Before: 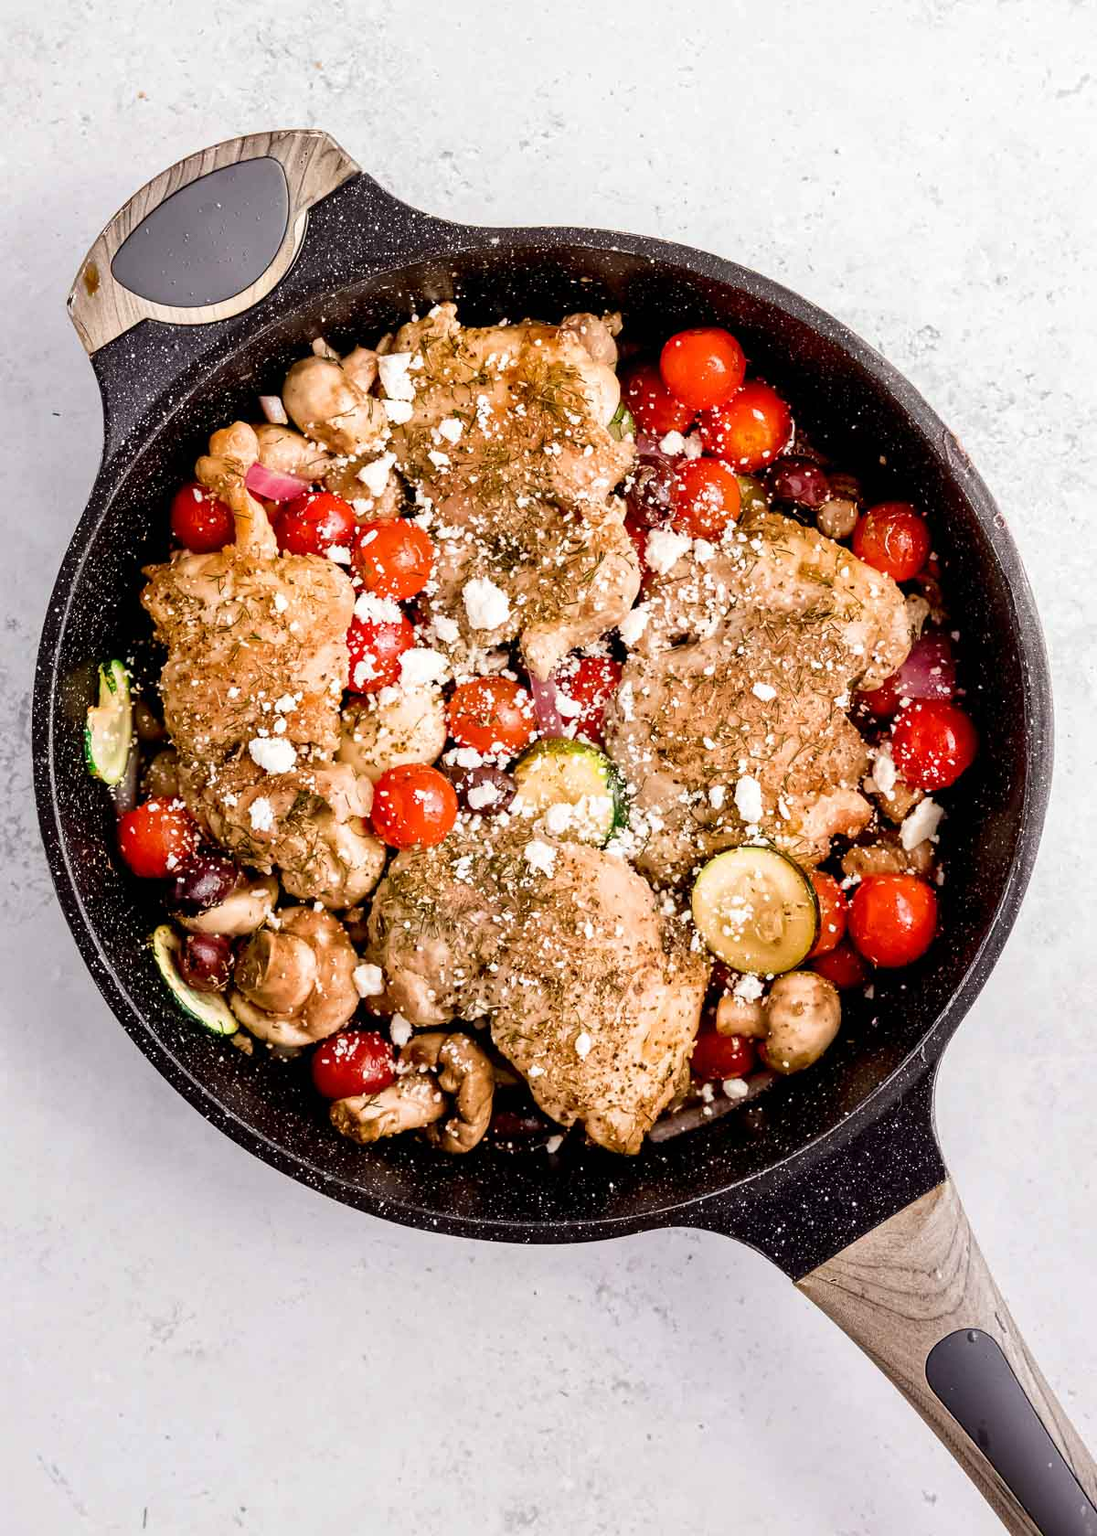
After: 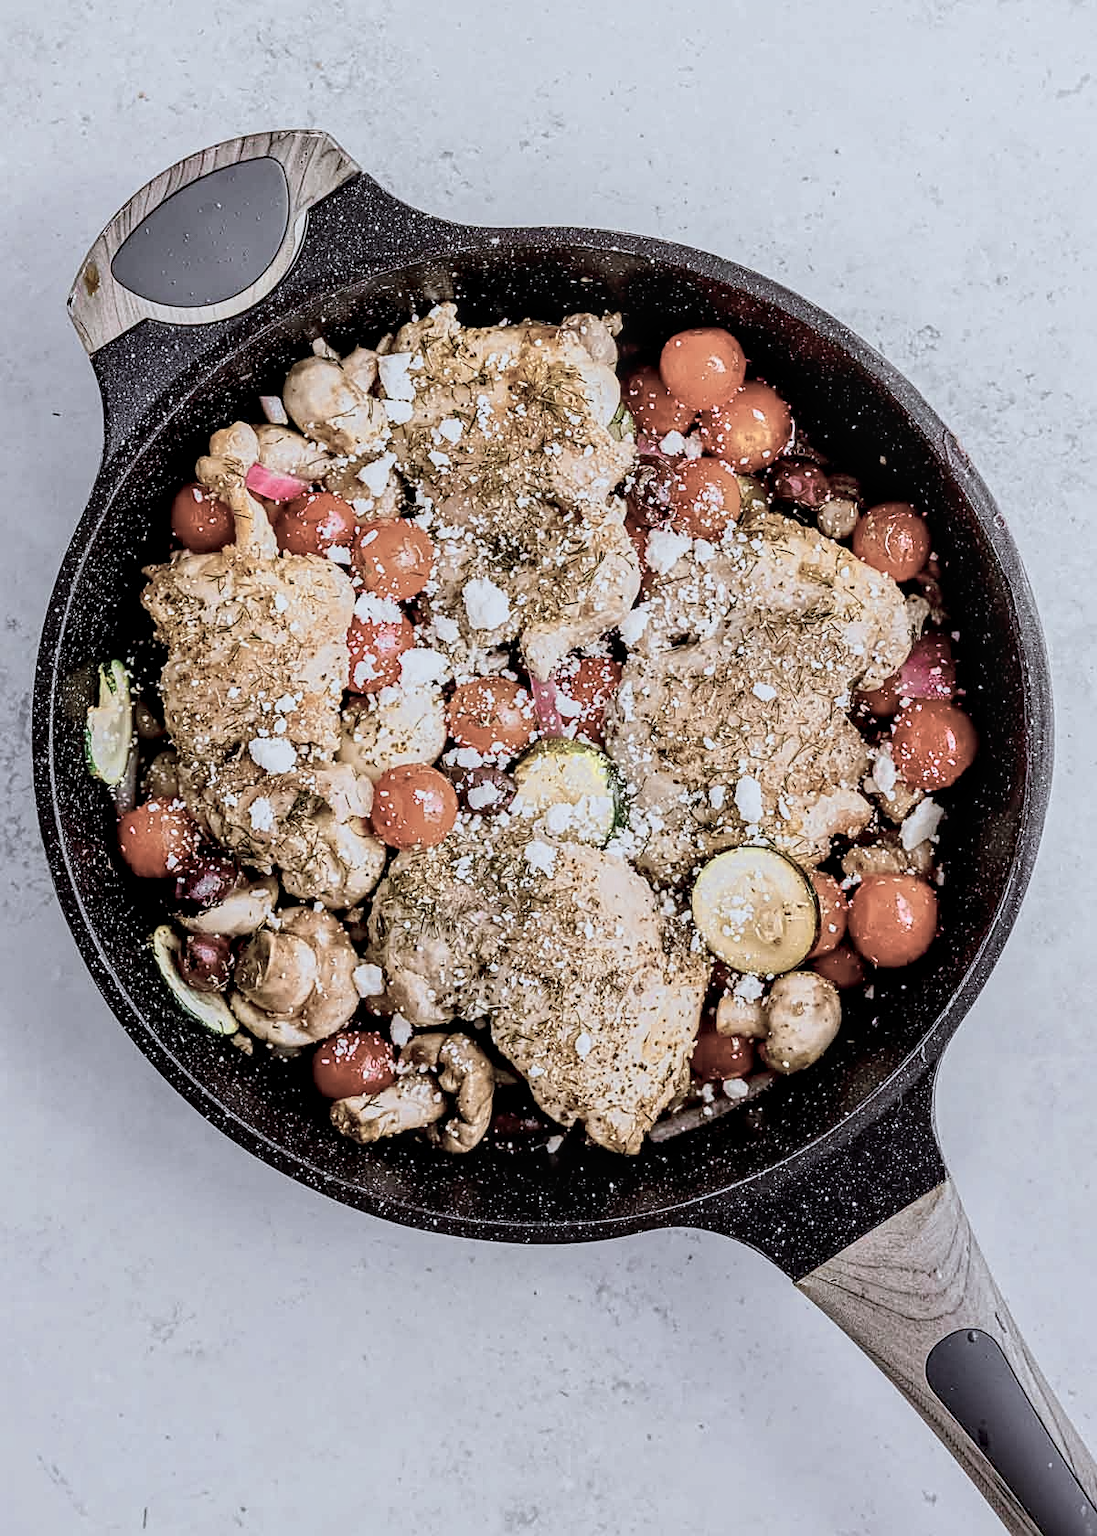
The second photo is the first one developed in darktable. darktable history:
local contrast: detail 130%
white balance: red 0.931, blue 1.11
filmic rgb: black relative exposure -15 EV, white relative exposure 3 EV, threshold 6 EV, target black luminance 0%, hardness 9.27, latitude 99%, contrast 0.912, shadows ↔ highlights balance 0.505%, add noise in highlights 0, color science v3 (2019), use custom middle-gray values true, iterations of high-quality reconstruction 0, contrast in highlights soft, enable highlight reconstruction true
color zones: curves: ch0 [(0, 0.6) (0.129, 0.585) (0.193, 0.596) (0.429, 0.5) (0.571, 0.5) (0.714, 0.5) (0.857, 0.5) (1, 0.6)]; ch1 [(0, 0.453) (0.112, 0.245) (0.213, 0.252) (0.429, 0.233) (0.571, 0.231) (0.683, 0.242) (0.857, 0.296) (1, 0.453)]
sharpen: on, module defaults
